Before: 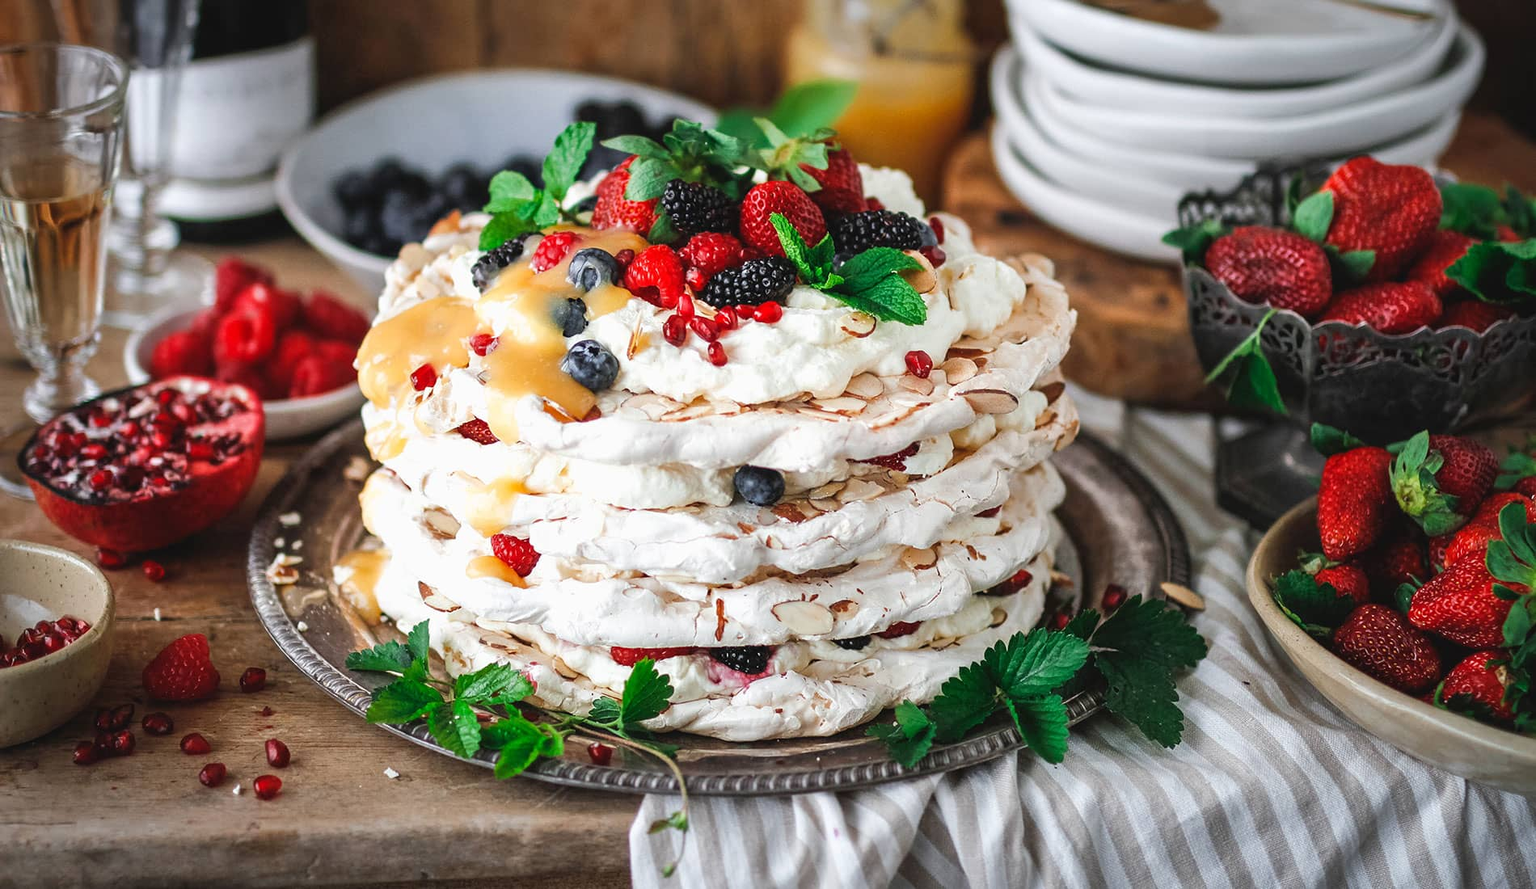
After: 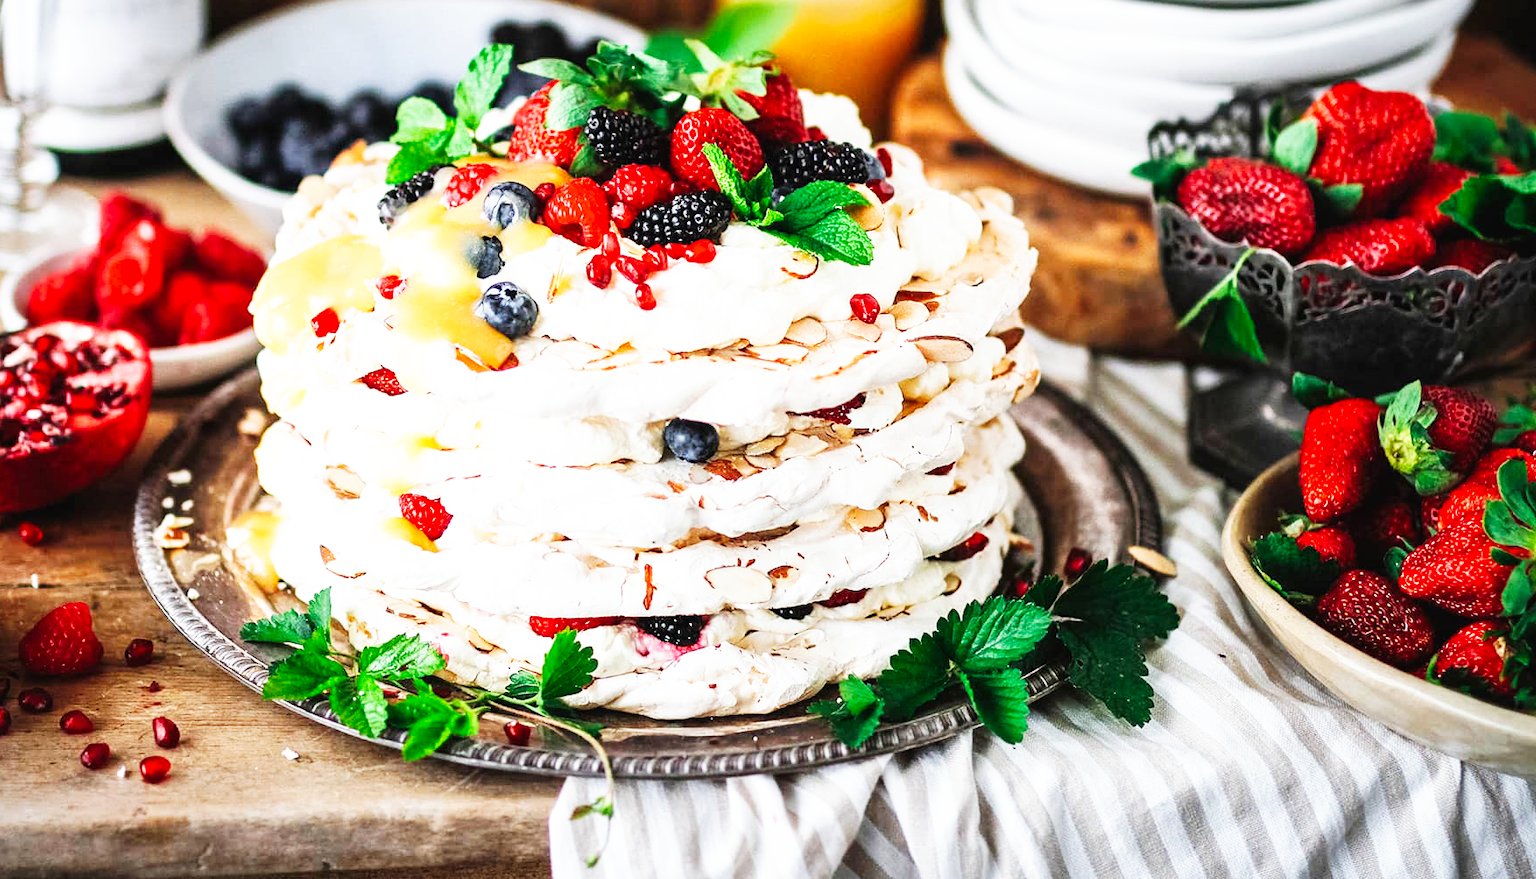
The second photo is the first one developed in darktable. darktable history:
crop and rotate: left 8.262%, top 9.226%
base curve: curves: ch0 [(0, 0) (0.007, 0.004) (0.027, 0.03) (0.046, 0.07) (0.207, 0.54) (0.442, 0.872) (0.673, 0.972) (1, 1)], preserve colors none
